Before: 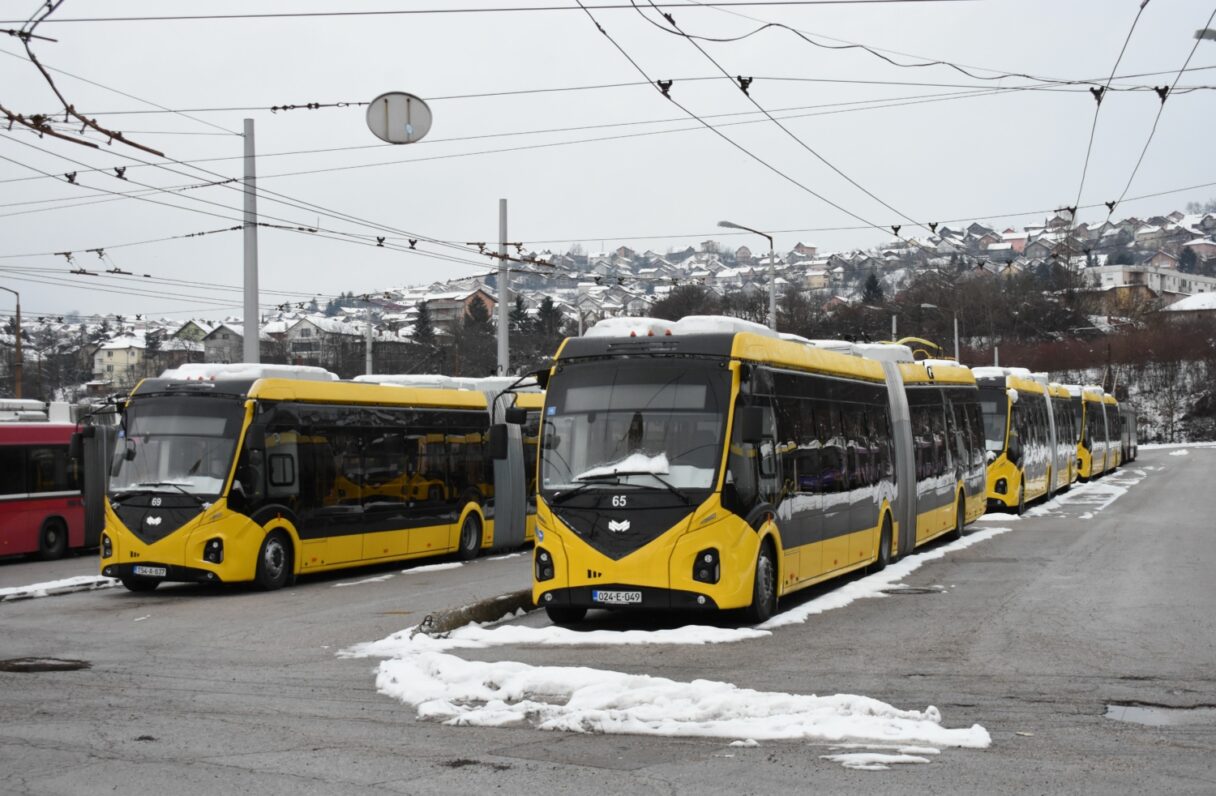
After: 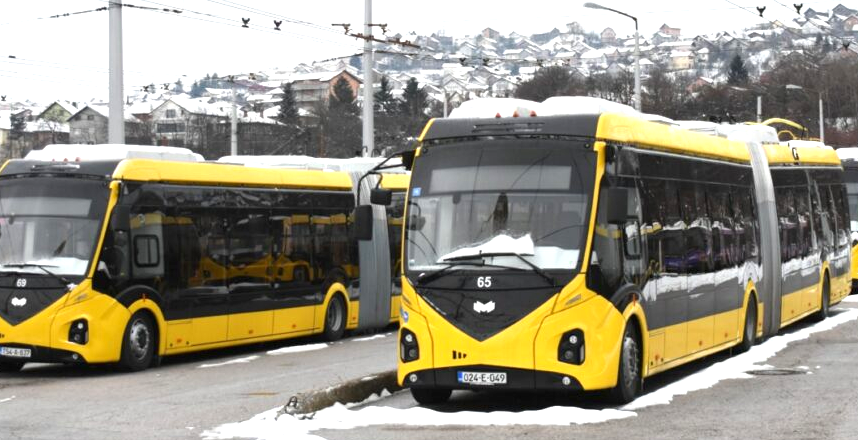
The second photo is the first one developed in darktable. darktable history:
crop: left 11.123%, top 27.61%, right 18.3%, bottom 17.034%
exposure: exposure 0.935 EV, compensate highlight preservation false
